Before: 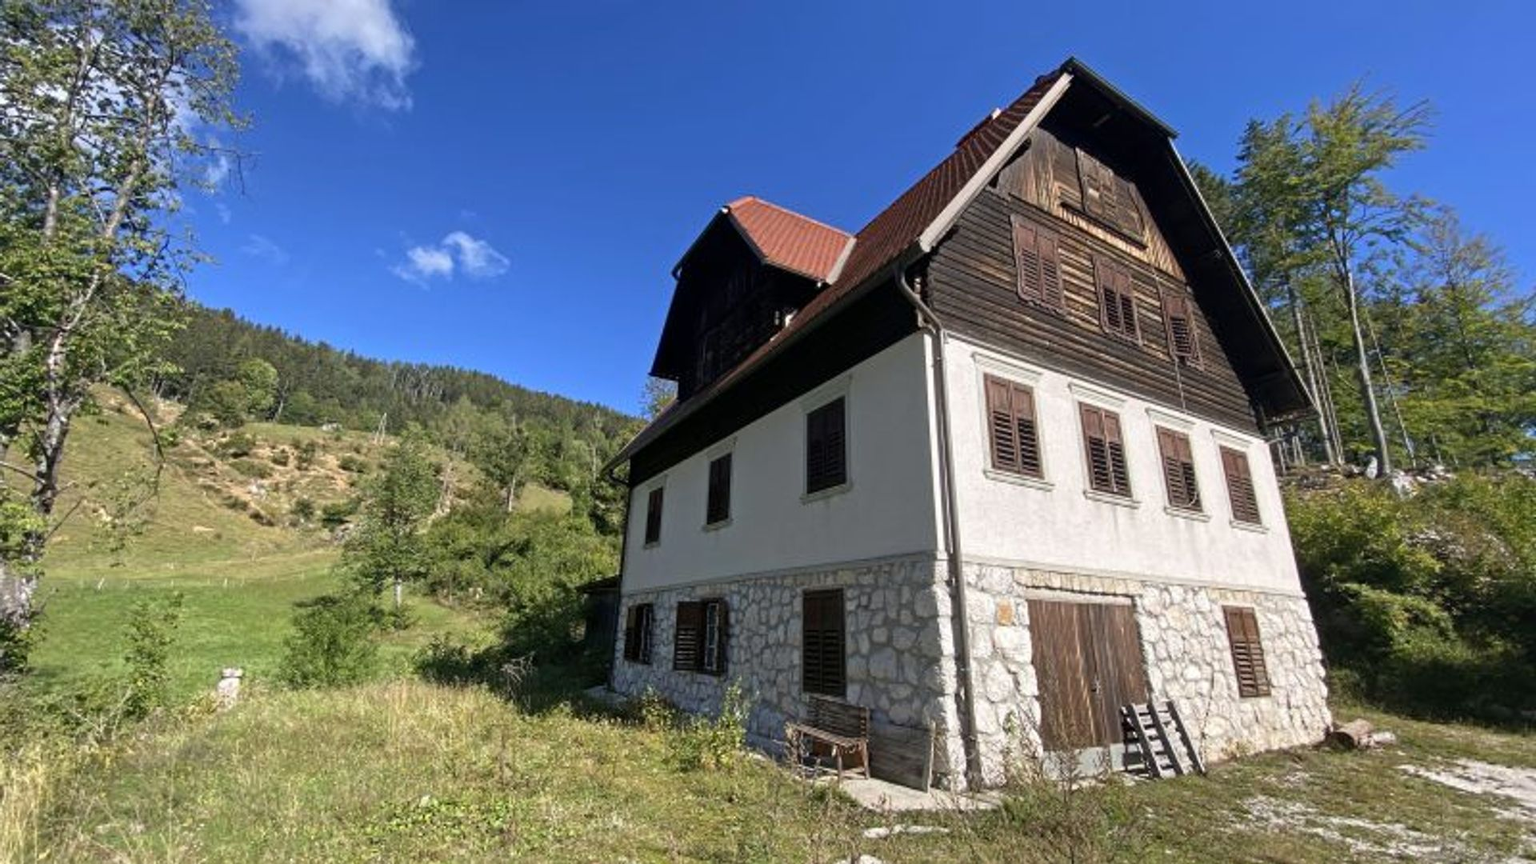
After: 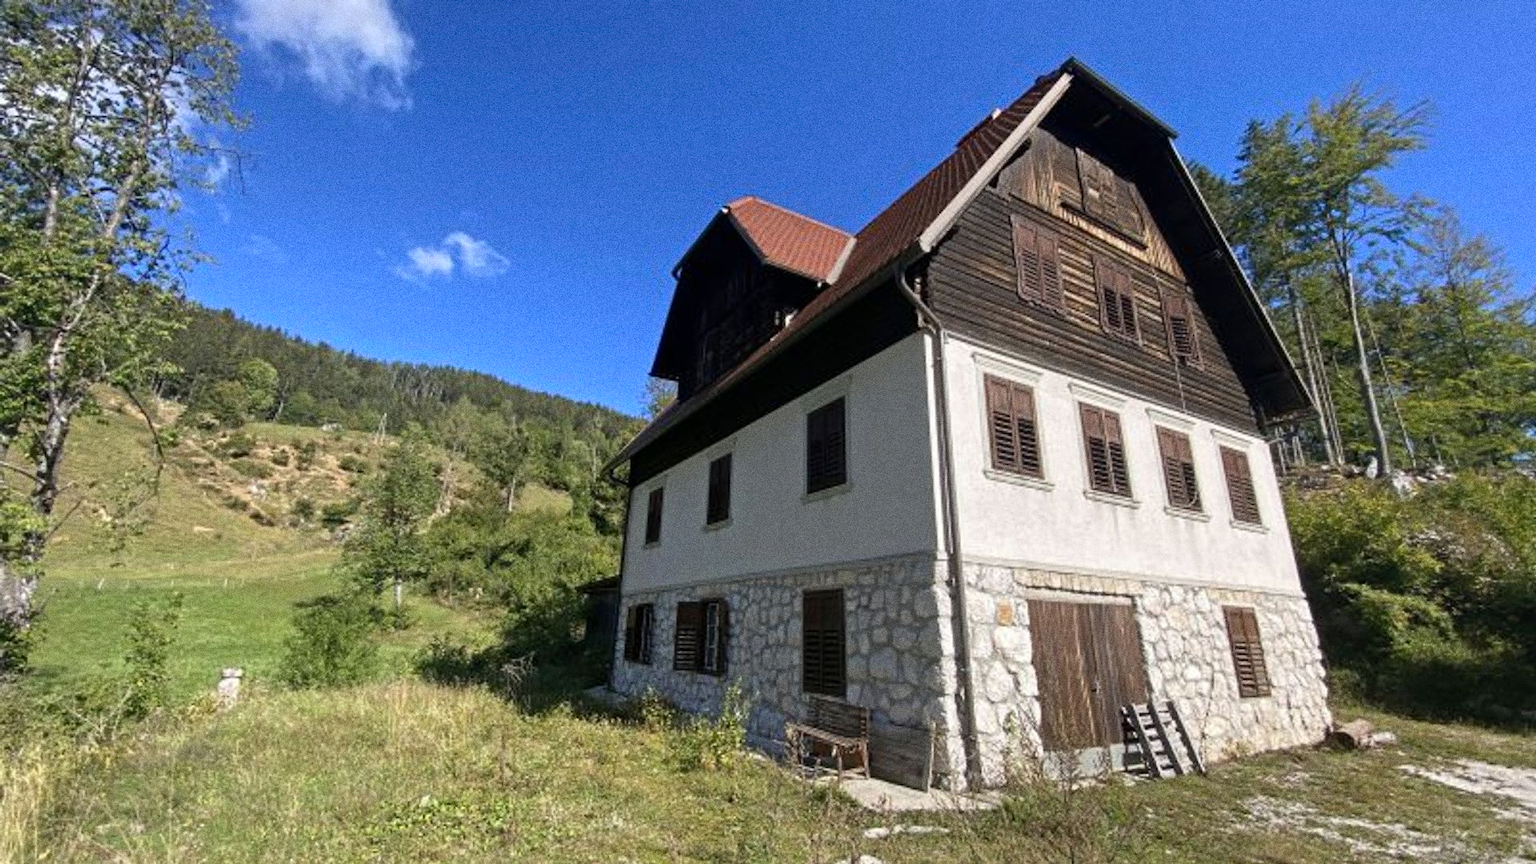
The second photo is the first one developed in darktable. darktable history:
color zones: curves: ch0 [(0.068, 0.464) (0.25, 0.5) (0.48, 0.508) (0.75, 0.536) (0.886, 0.476) (0.967, 0.456)]; ch1 [(0.066, 0.456) (0.25, 0.5) (0.616, 0.508) (0.746, 0.56) (0.934, 0.444)]
grain: coarseness 0.09 ISO, strength 40%
